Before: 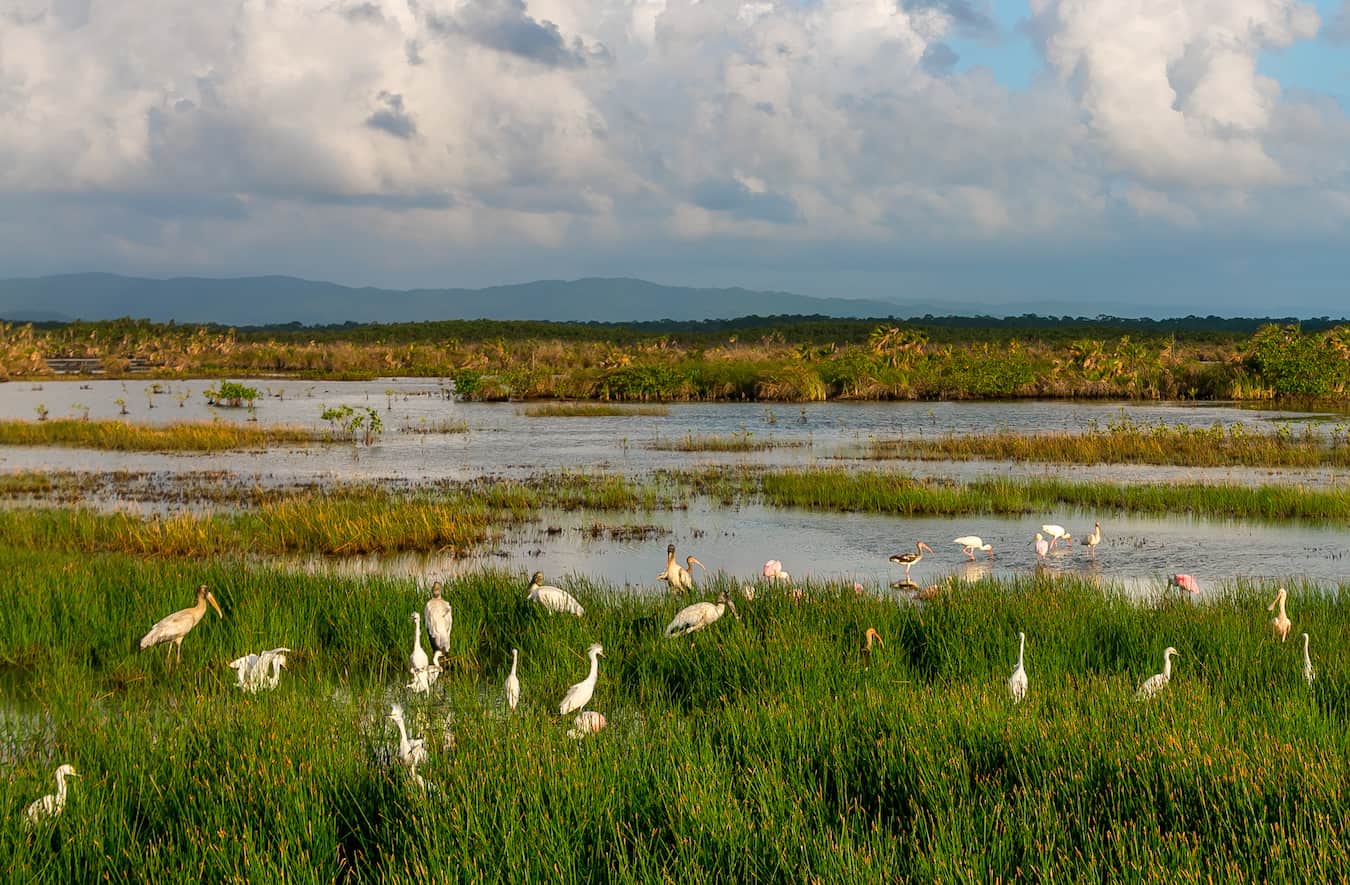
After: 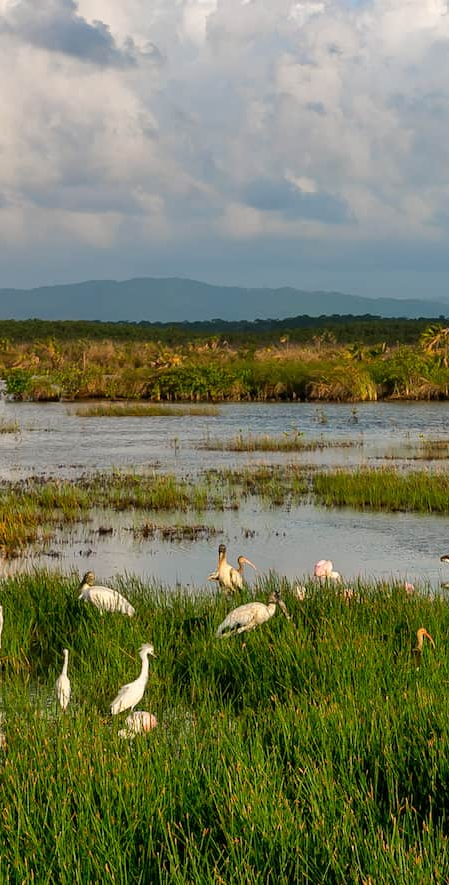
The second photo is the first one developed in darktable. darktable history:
crop: left 33.286%, right 33.42%
